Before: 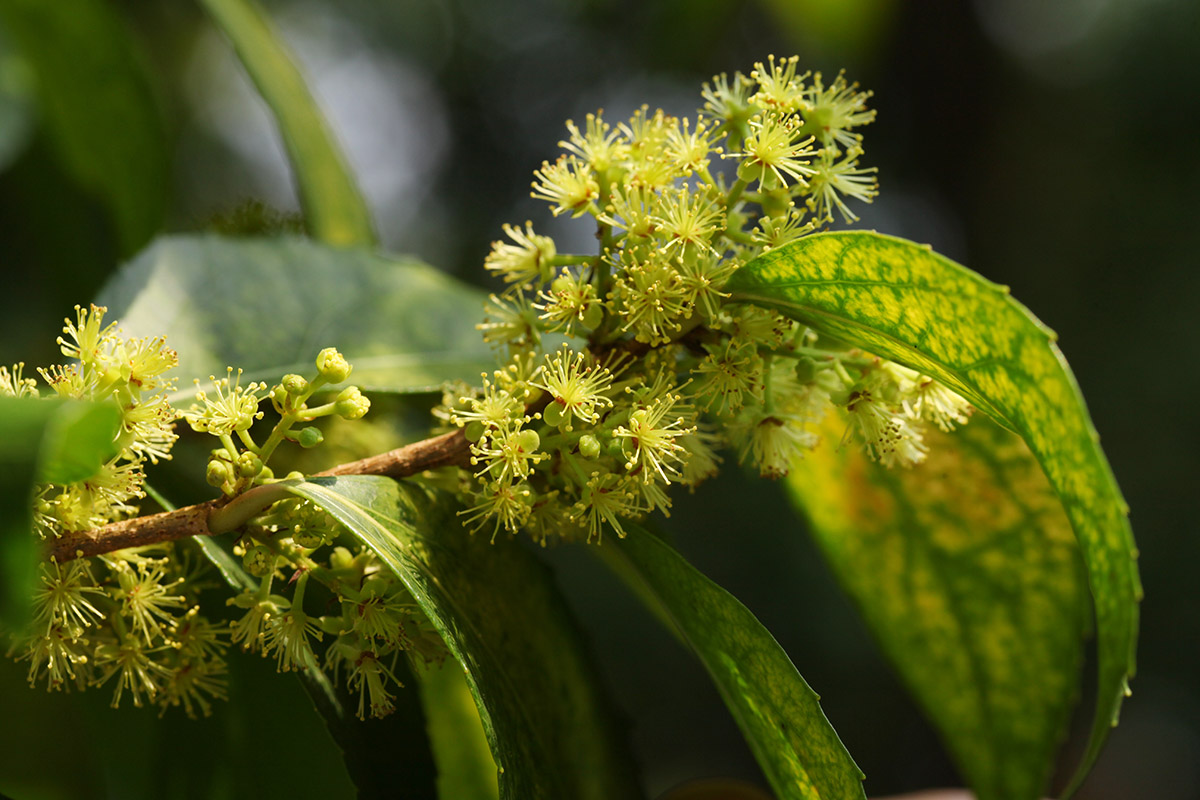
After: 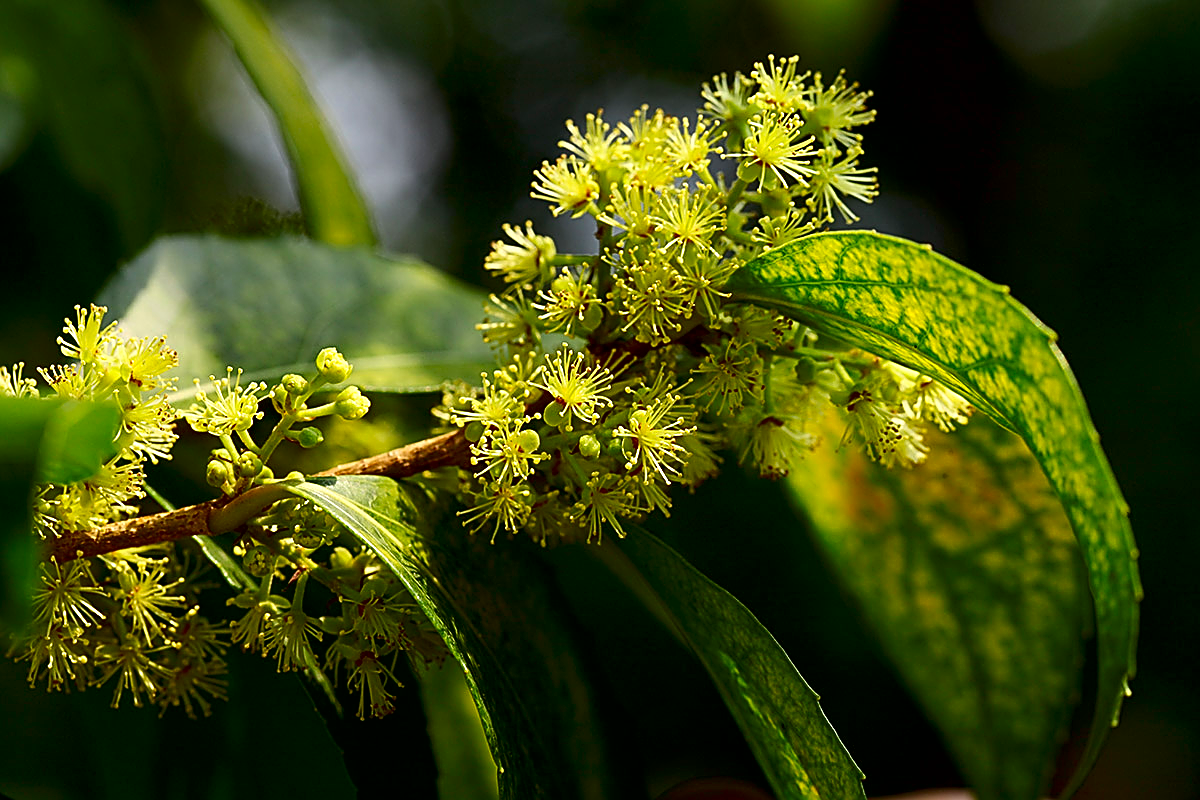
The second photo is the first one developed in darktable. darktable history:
contrast brightness saturation: contrast 0.118, brightness -0.122, saturation 0.198
sharpen: radius 1.737, amount 1.304
exposure: black level correction 0.007, exposure 0.157 EV, compensate highlight preservation false
